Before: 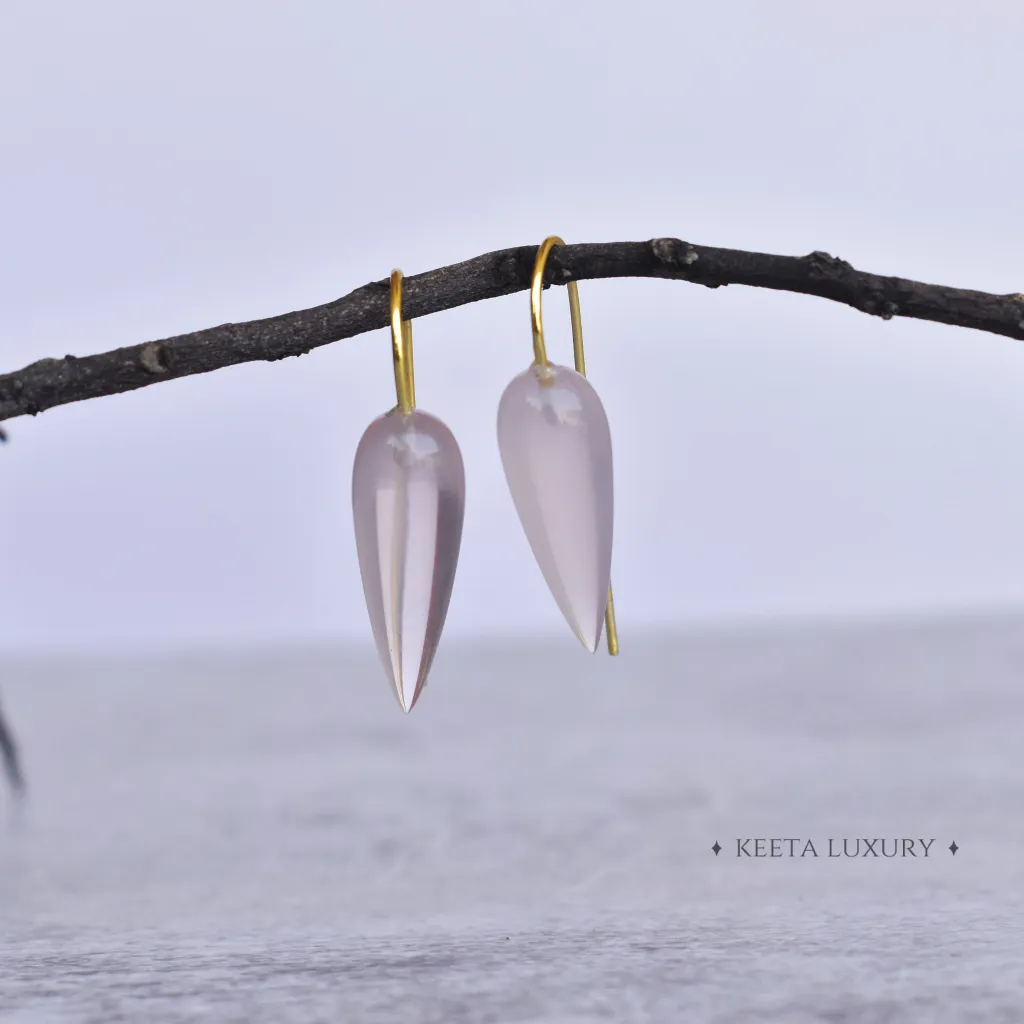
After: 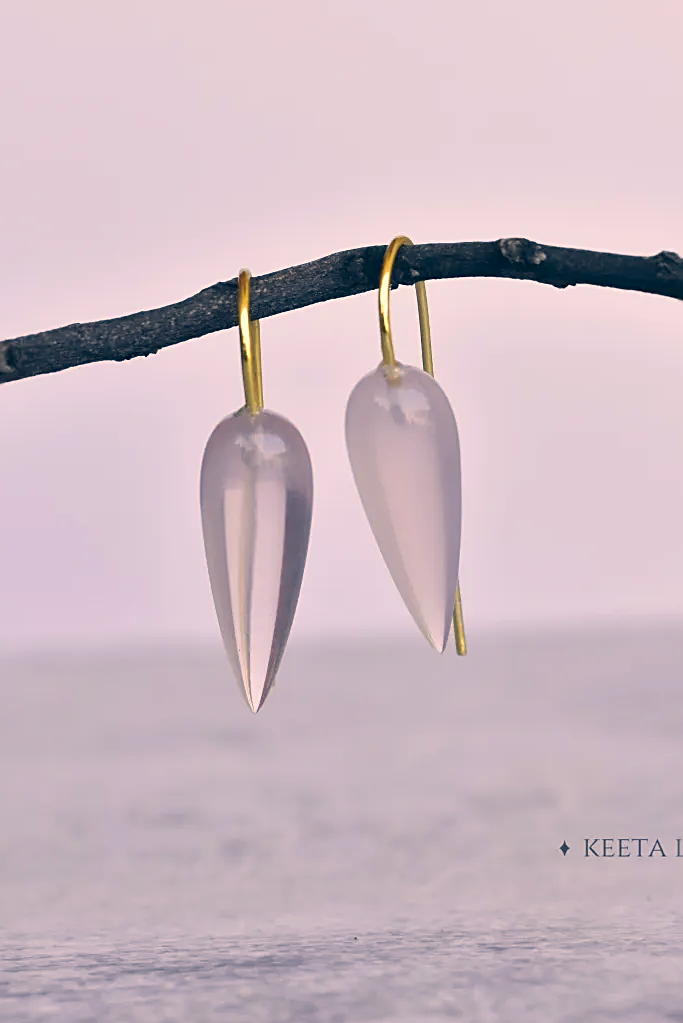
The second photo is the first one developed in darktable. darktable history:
sharpen: on, module defaults
crop and rotate: left 14.867%, right 18.429%
color correction: highlights a* 10.38, highlights b* 13.9, shadows a* -10.2, shadows b* -14.89
